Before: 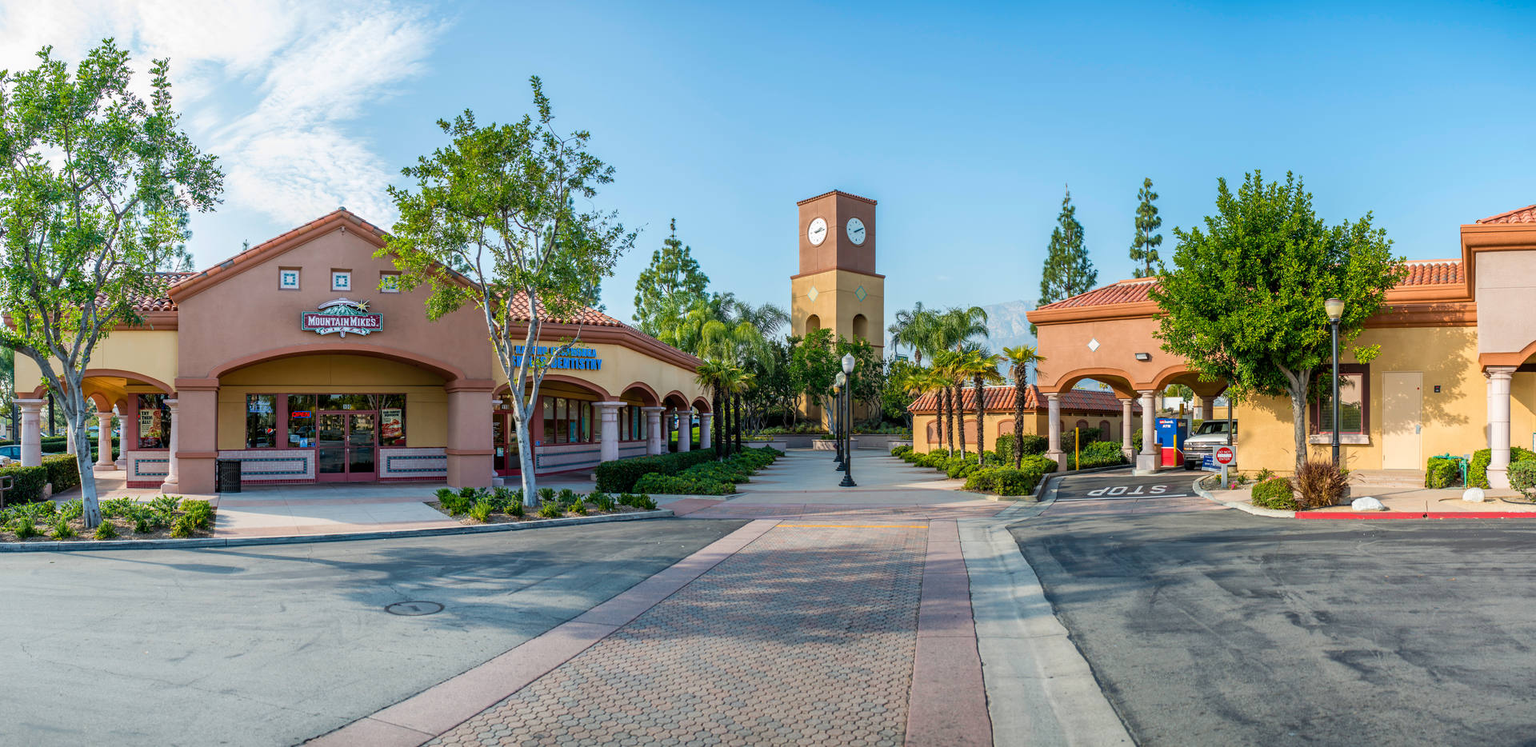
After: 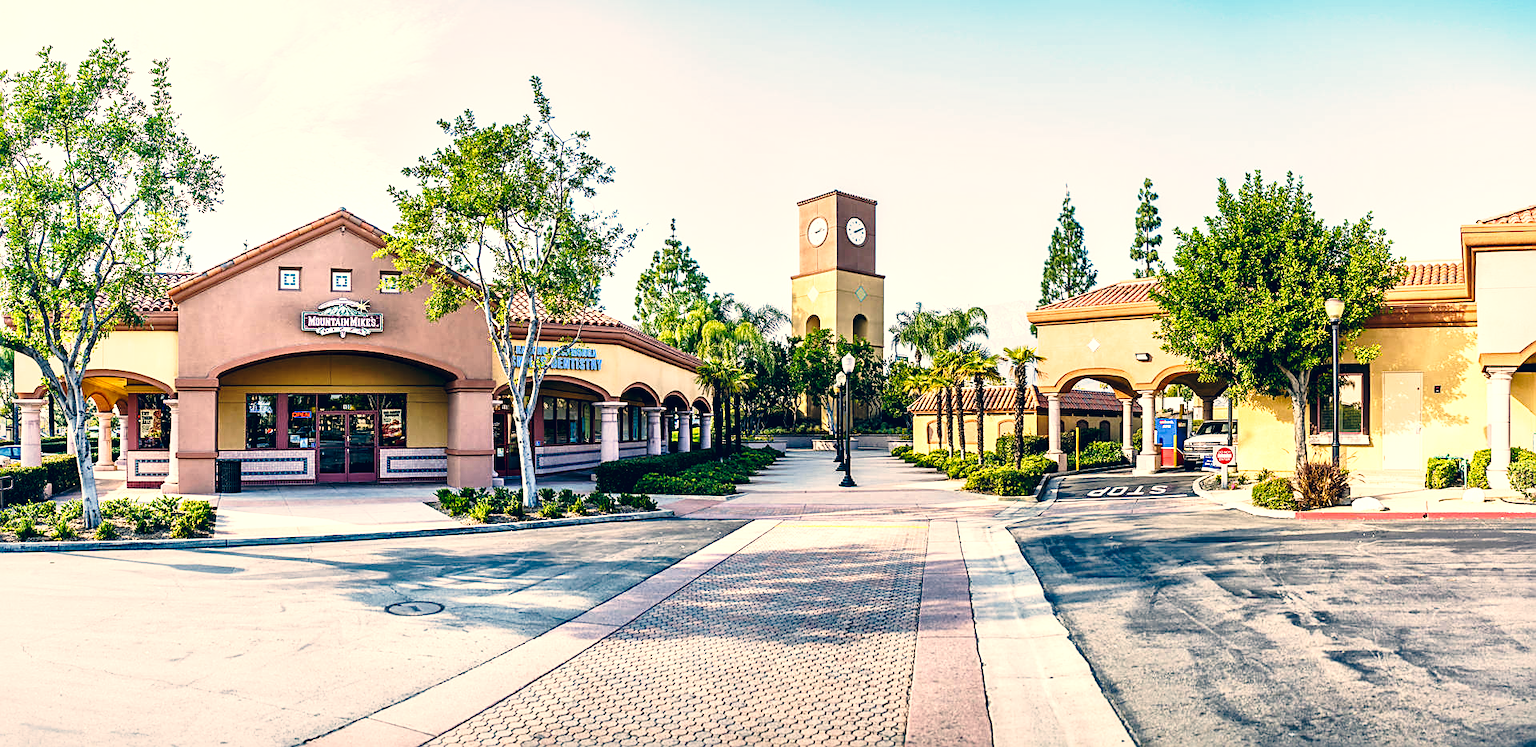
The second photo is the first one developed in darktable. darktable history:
tone equalizer: -8 EV -0.75 EV, -7 EV -0.7 EV, -6 EV -0.6 EV, -5 EV -0.4 EV, -3 EV 0.4 EV, -2 EV 0.6 EV, -1 EV 0.7 EV, +0 EV 0.75 EV, edges refinement/feathering 500, mask exposure compensation -1.57 EV, preserve details no
color correction: highlights a* 10.32, highlights b* 14.66, shadows a* -9.59, shadows b* -15.02
base curve: curves: ch0 [(0, 0) (0.028, 0.03) (0.121, 0.232) (0.46, 0.748) (0.859, 0.968) (1, 1)], preserve colors none
local contrast: mode bilateral grid, contrast 20, coarseness 50, detail 171%, midtone range 0.2
sharpen: on, module defaults
